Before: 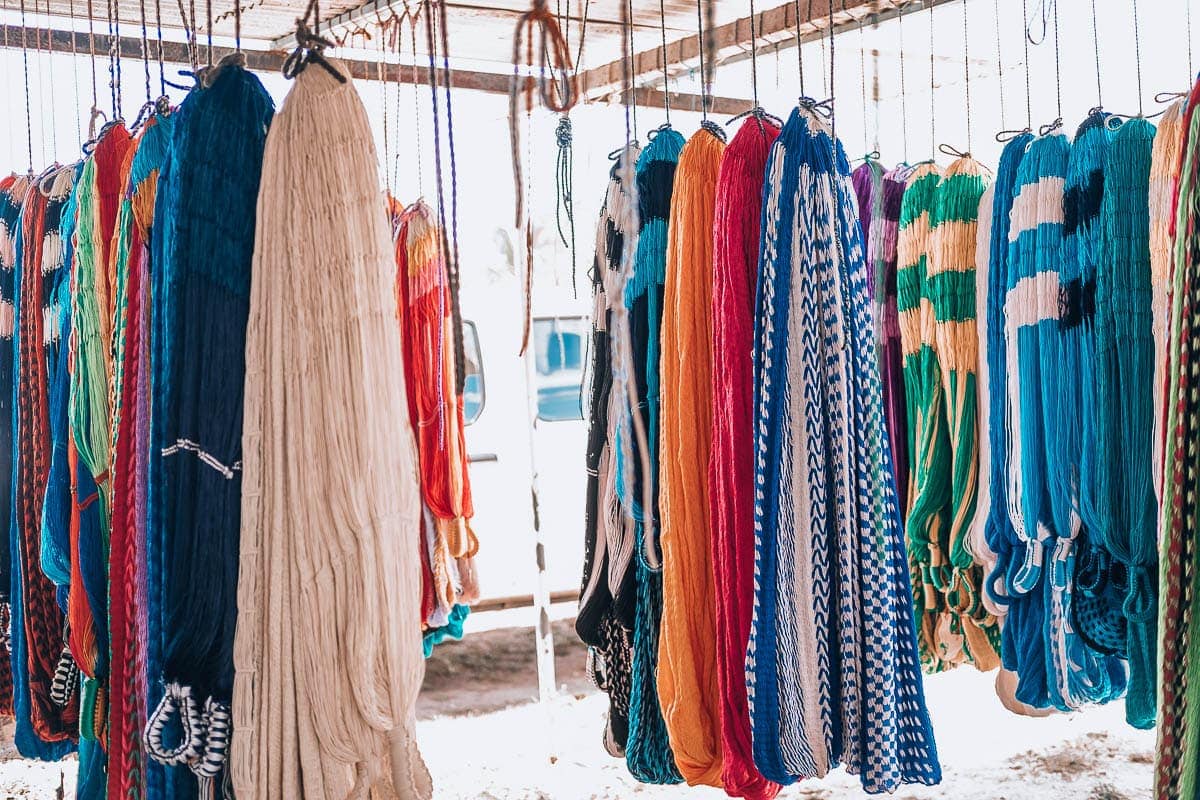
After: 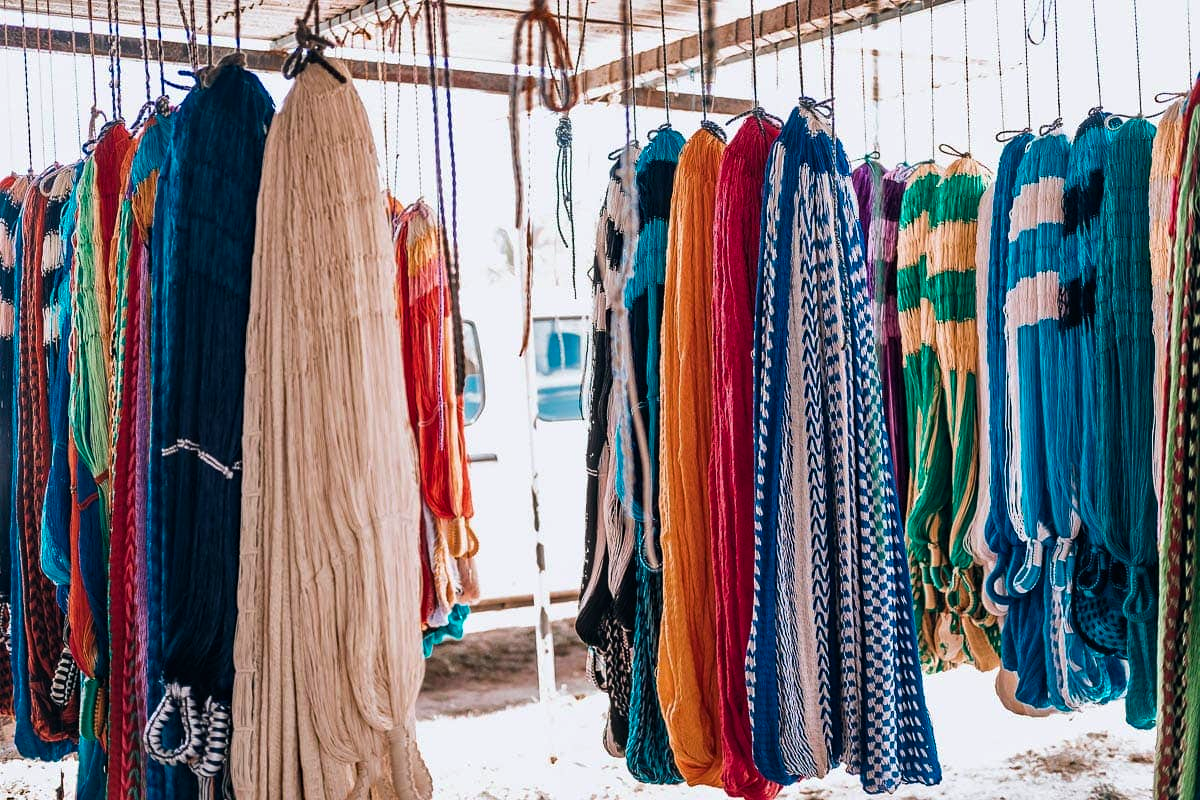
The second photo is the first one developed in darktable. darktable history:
haze removal: adaptive false
tone equalizer: on, module defaults
color balance rgb: power › luminance -14.996%, perceptual saturation grading › global saturation 0.808%, global vibrance 29.302%
exposure: compensate highlight preservation false
